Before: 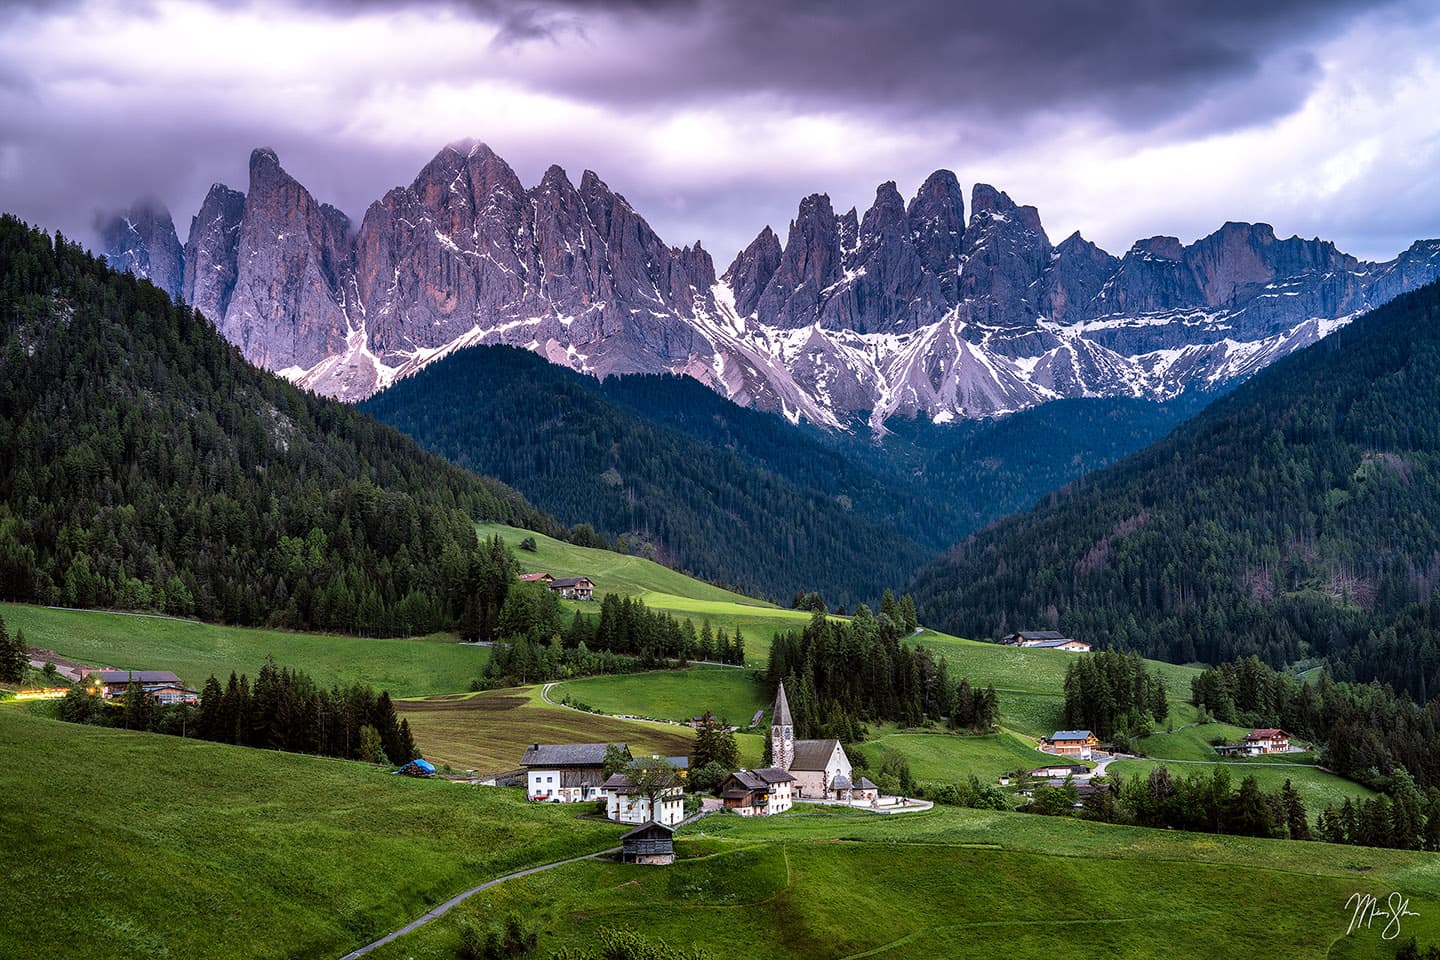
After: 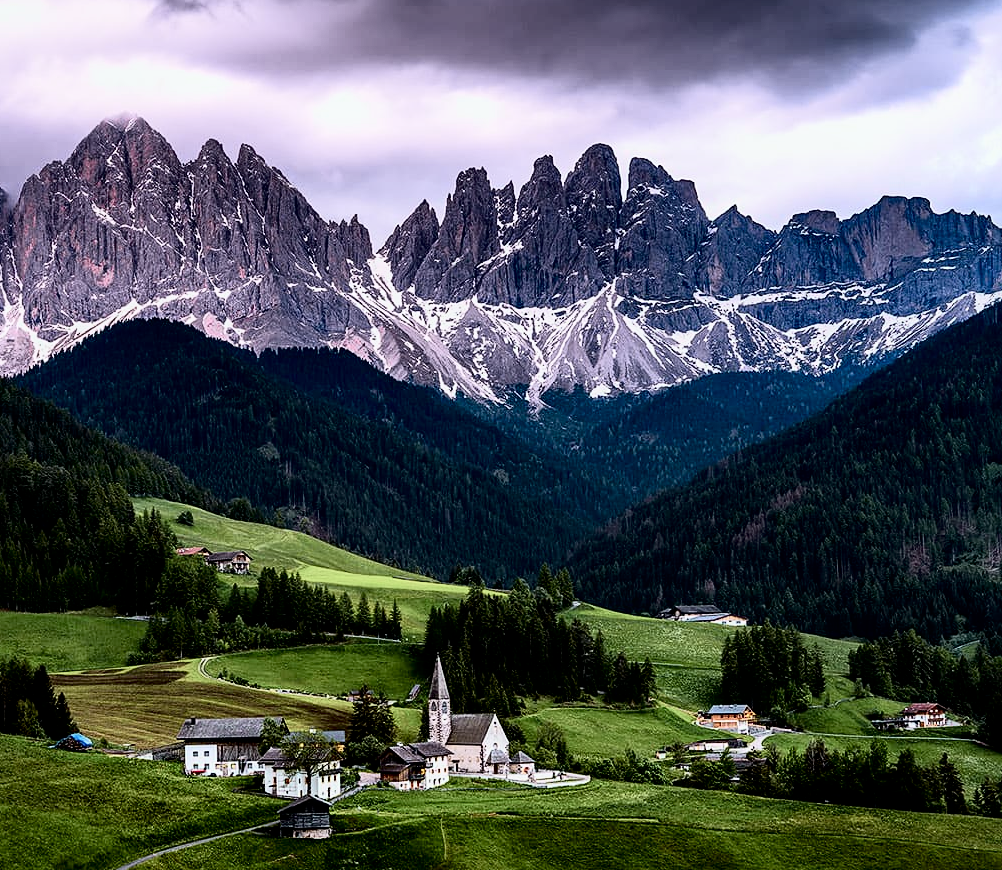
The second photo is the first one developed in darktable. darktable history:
exposure: black level correction 0.009, exposure -0.678 EV, compensate highlight preservation false
crop and rotate: left 23.828%, top 2.783%, right 6.547%, bottom 6.533%
sharpen: amount 0.213
tone curve: curves: ch0 [(0, 0.008) (0.081, 0.044) (0.177, 0.123) (0.283, 0.253) (0.427, 0.441) (0.495, 0.524) (0.661, 0.756) (0.796, 0.859) (1, 0.951)]; ch1 [(0, 0) (0.161, 0.092) (0.35, 0.33) (0.392, 0.392) (0.427, 0.426) (0.479, 0.472) (0.505, 0.5) (0.521, 0.519) (0.567, 0.556) (0.583, 0.588) (0.625, 0.627) (0.678, 0.733) (1, 1)]; ch2 [(0, 0) (0.346, 0.362) (0.404, 0.427) (0.502, 0.499) (0.523, 0.522) (0.544, 0.561) (0.58, 0.59) (0.629, 0.642) (0.717, 0.678) (1, 1)], color space Lab, independent channels, preserve colors none
tone equalizer: -8 EV -0.745 EV, -7 EV -0.738 EV, -6 EV -0.608 EV, -5 EV -0.374 EV, -3 EV 0.384 EV, -2 EV 0.6 EV, -1 EV 0.7 EV, +0 EV 0.762 EV
local contrast: highlights 102%, shadows 100%, detail 120%, midtone range 0.2
